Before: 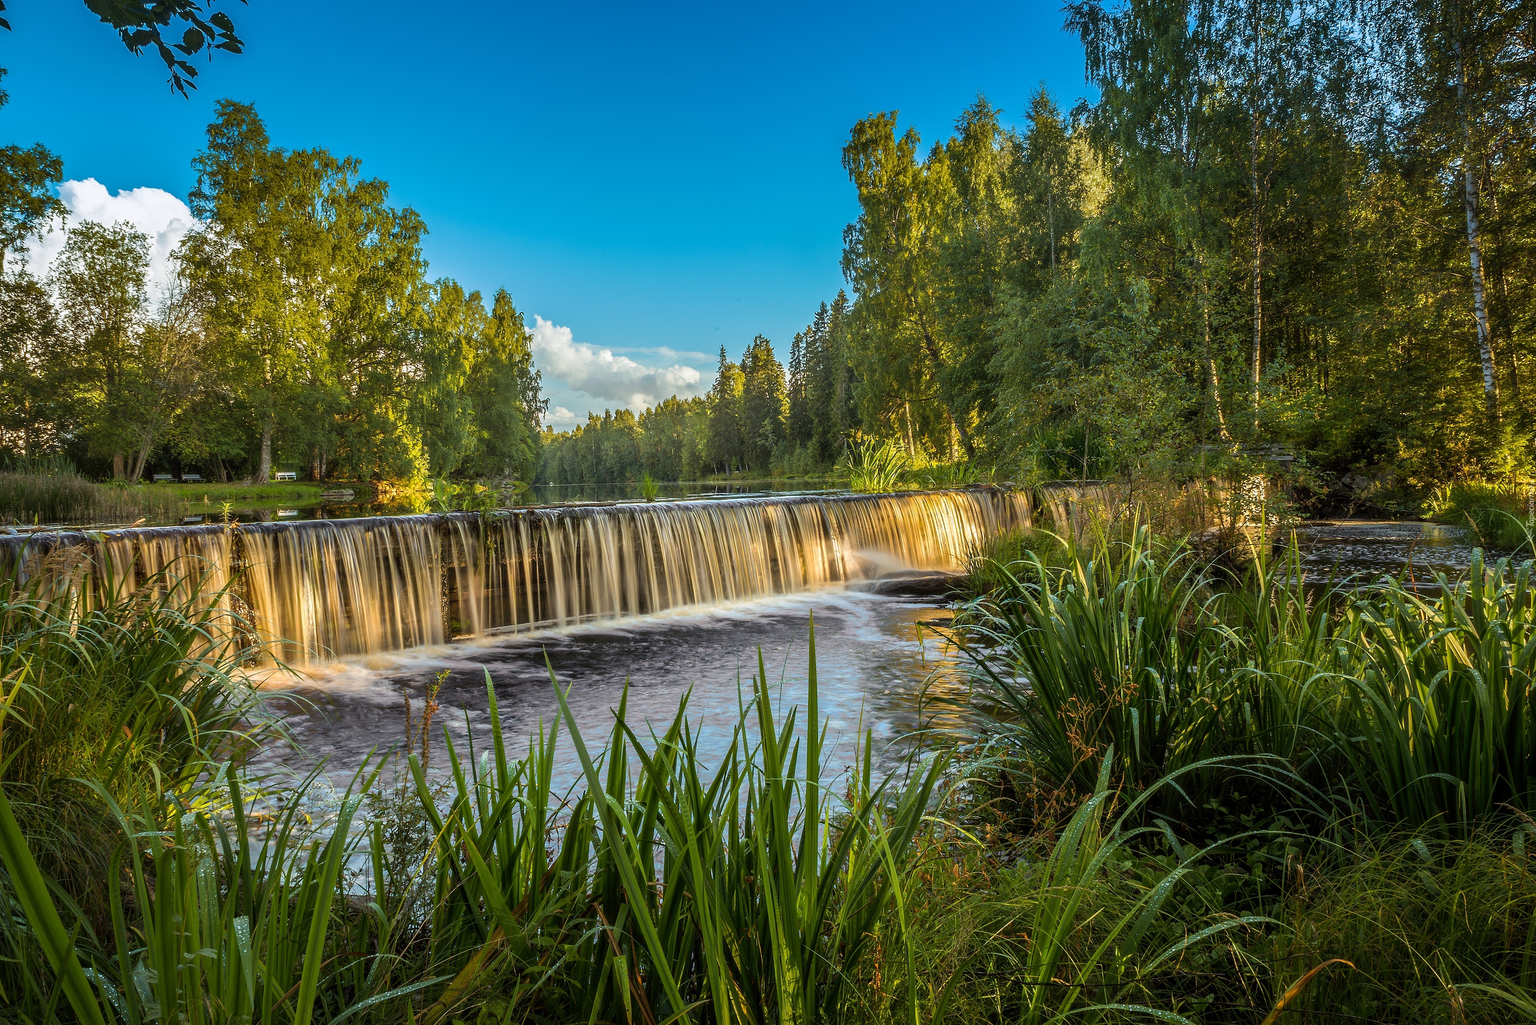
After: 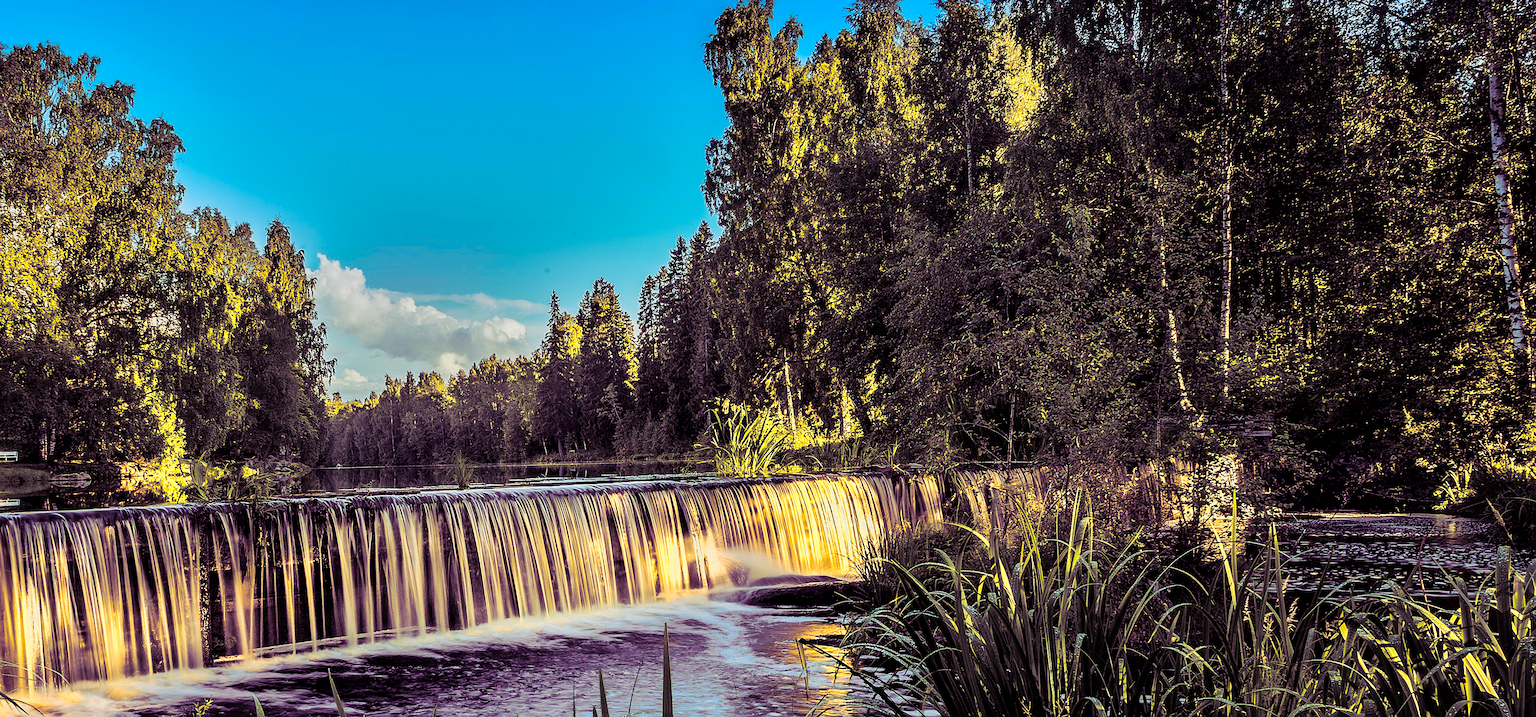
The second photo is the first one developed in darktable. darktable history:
split-toning: shadows › hue 277.2°, shadows › saturation 0.74
filmic rgb: black relative exposure -5 EV, hardness 2.88, contrast 1.4, highlights saturation mix -30%
crop: left 18.38%, top 11.092%, right 2.134%, bottom 33.217%
shadows and highlights: shadows 24.5, highlights -78.15, soften with gaussian
sharpen: on, module defaults
color balance rgb: linear chroma grading › shadows -8%, linear chroma grading › global chroma 10%, perceptual saturation grading › global saturation 2%, perceptual saturation grading › highlights -2%, perceptual saturation grading › mid-tones 4%, perceptual saturation grading › shadows 8%, perceptual brilliance grading › global brilliance 2%, perceptual brilliance grading › highlights -4%, global vibrance 16%, saturation formula JzAzBz (2021)
color zones: curves: ch0 [(0.099, 0.624) (0.257, 0.596) (0.384, 0.376) (0.529, 0.492) (0.697, 0.564) (0.768, 0.532) (0.908, 0.644)]; ch1 [(0.112, 0.564) (0.254, 0.612) (0.432, 0.676) (0.592, 0.456) (0.743, 0.684) (0.888, 0.536)]; ch2 [(0.25, 0.5) (0.469, 0.36) (0.75, 0.5)]
